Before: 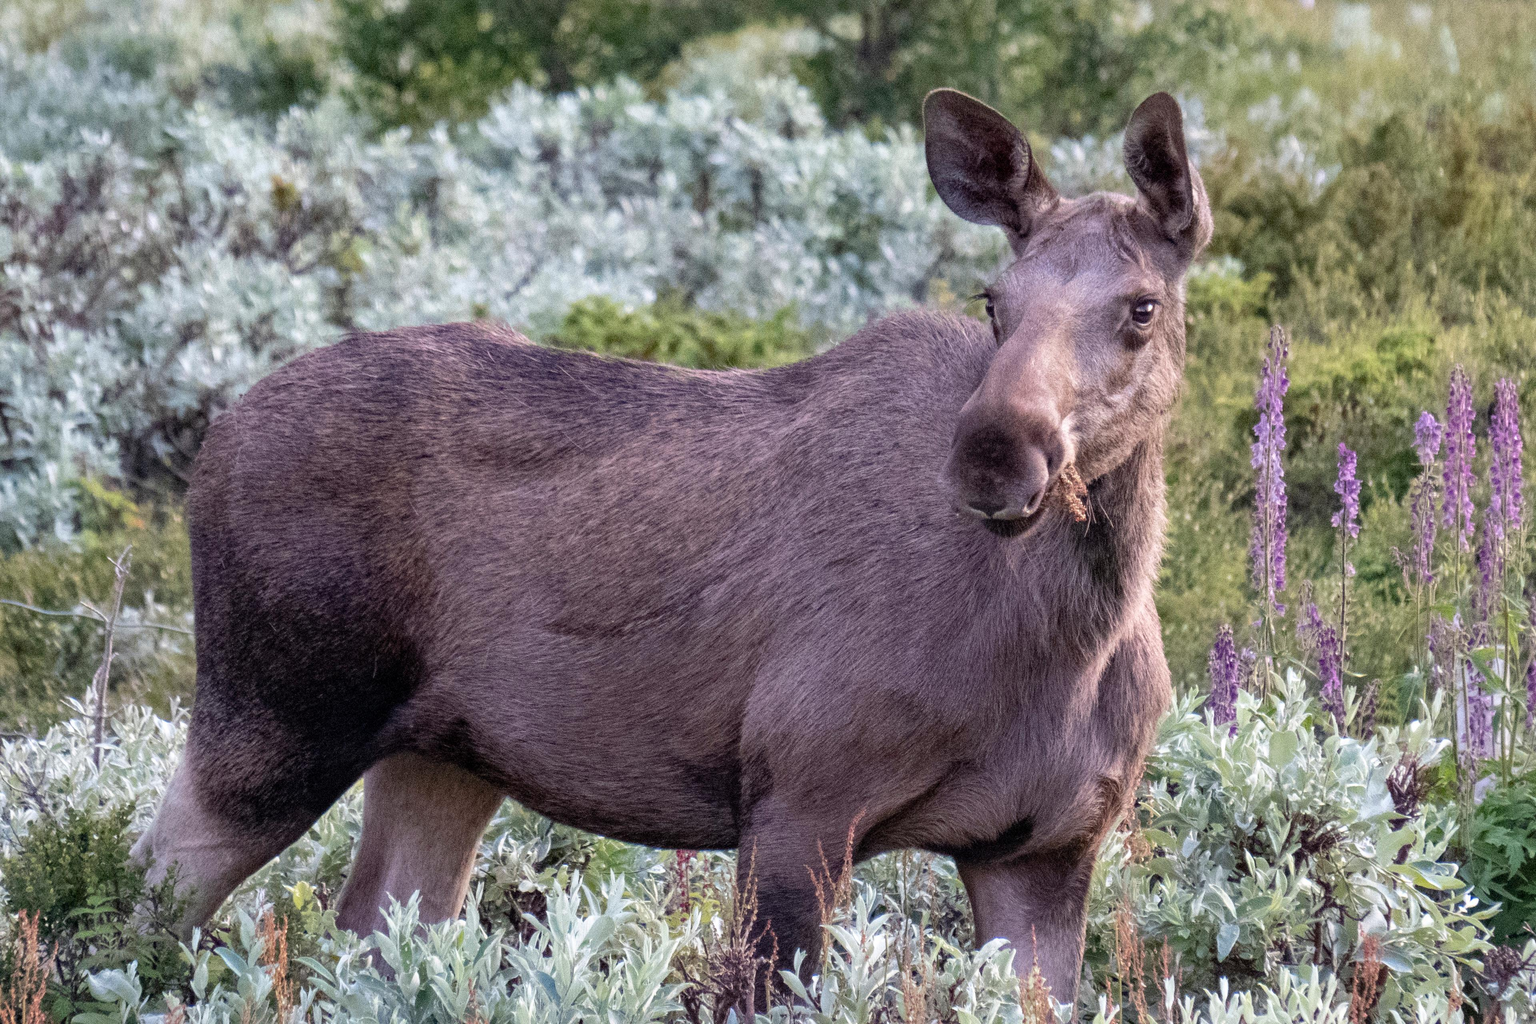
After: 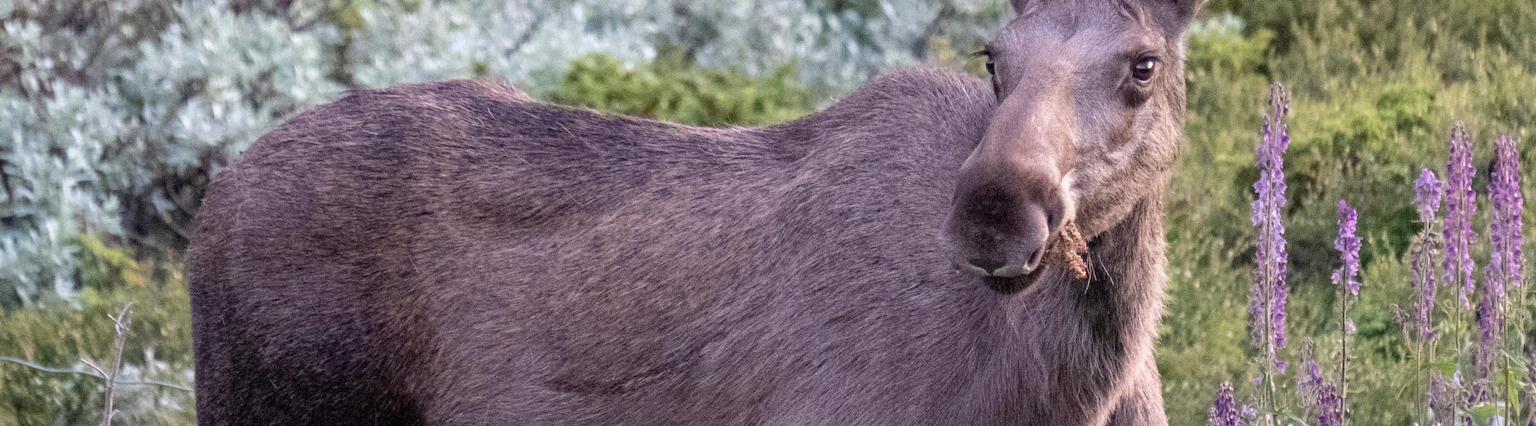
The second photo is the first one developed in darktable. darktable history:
crop and rotate: top 23.756%, bottom 34.544%
